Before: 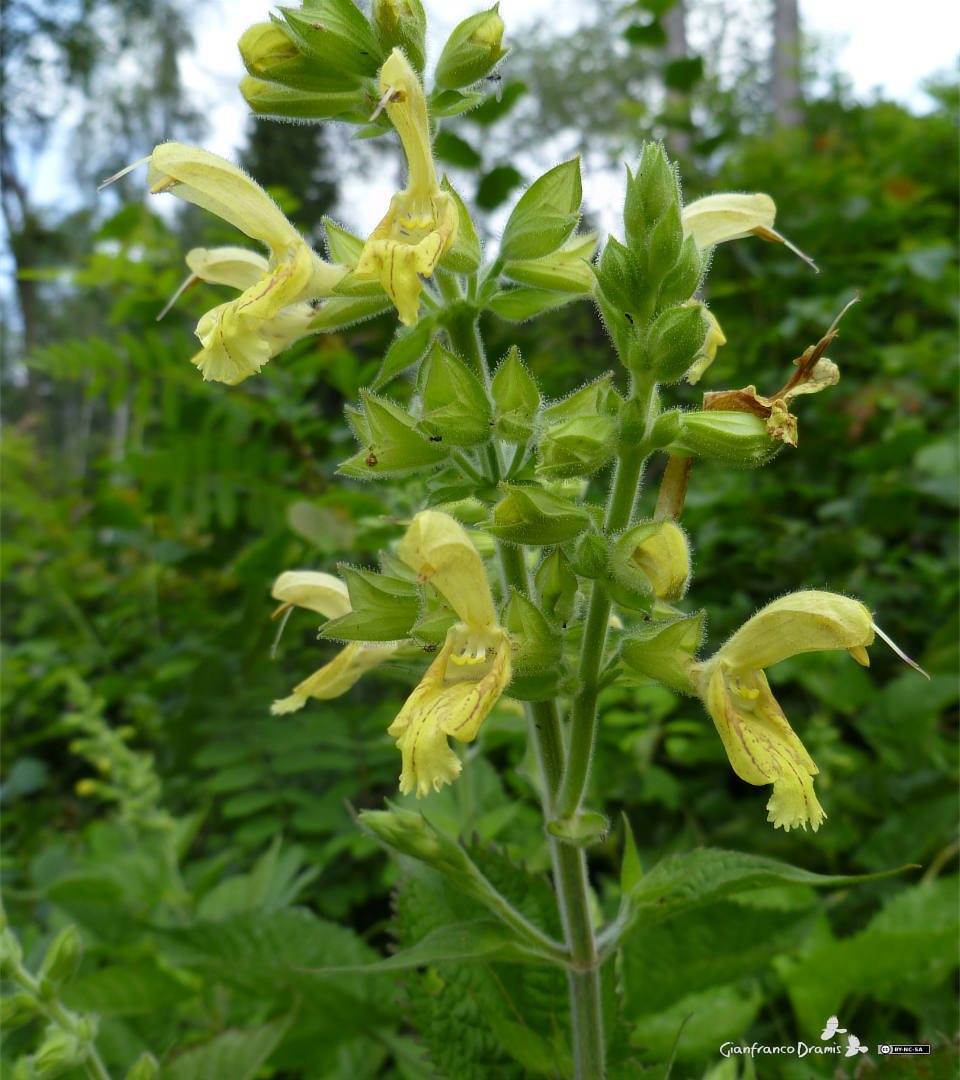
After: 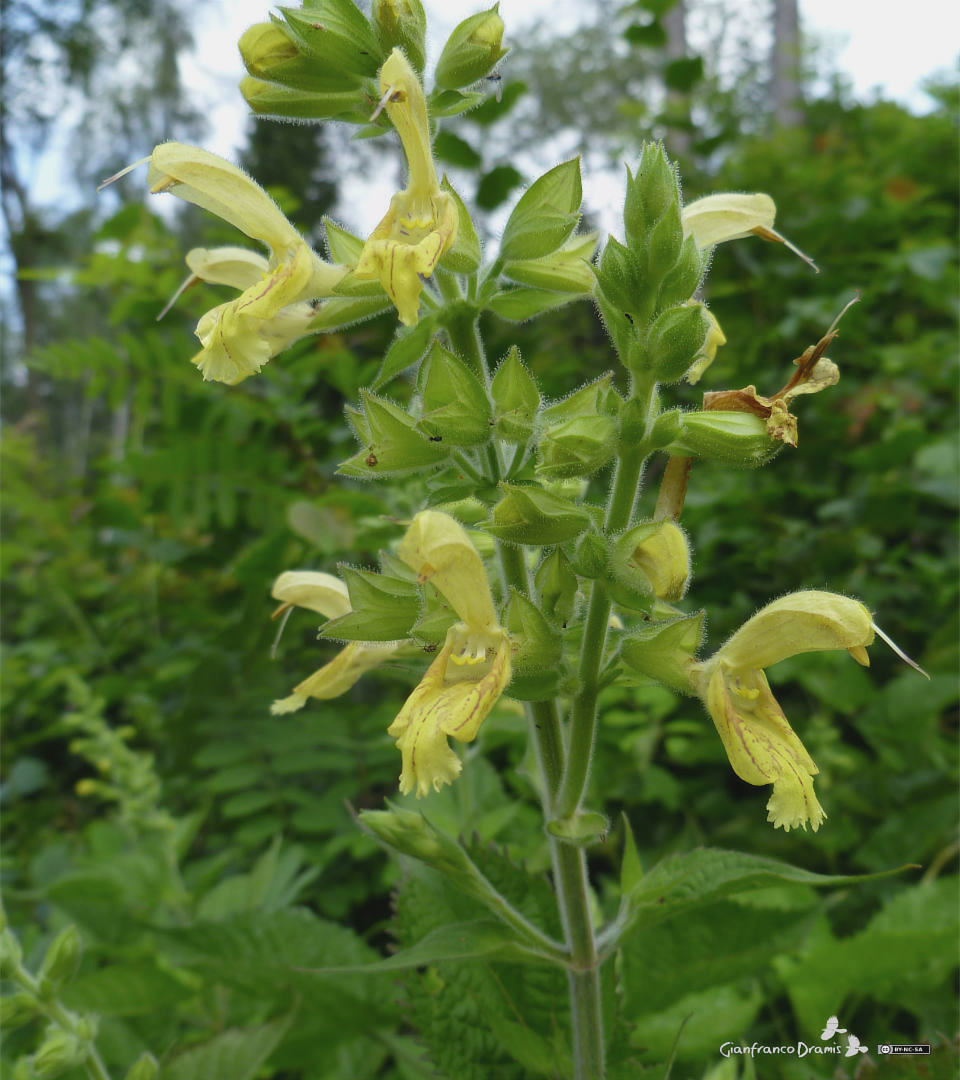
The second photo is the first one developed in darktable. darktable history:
contrast brightness saturation: contrast -0.103, saturation -0.098
